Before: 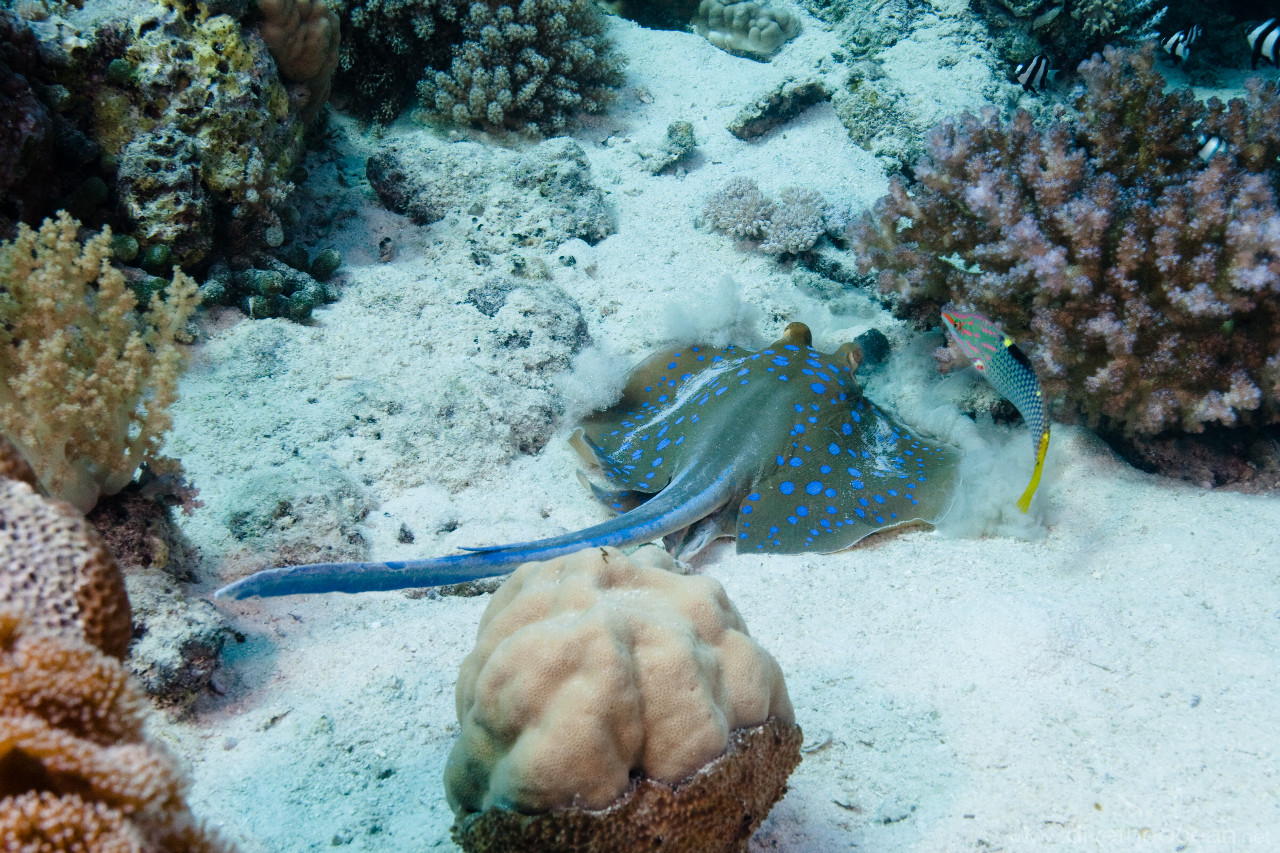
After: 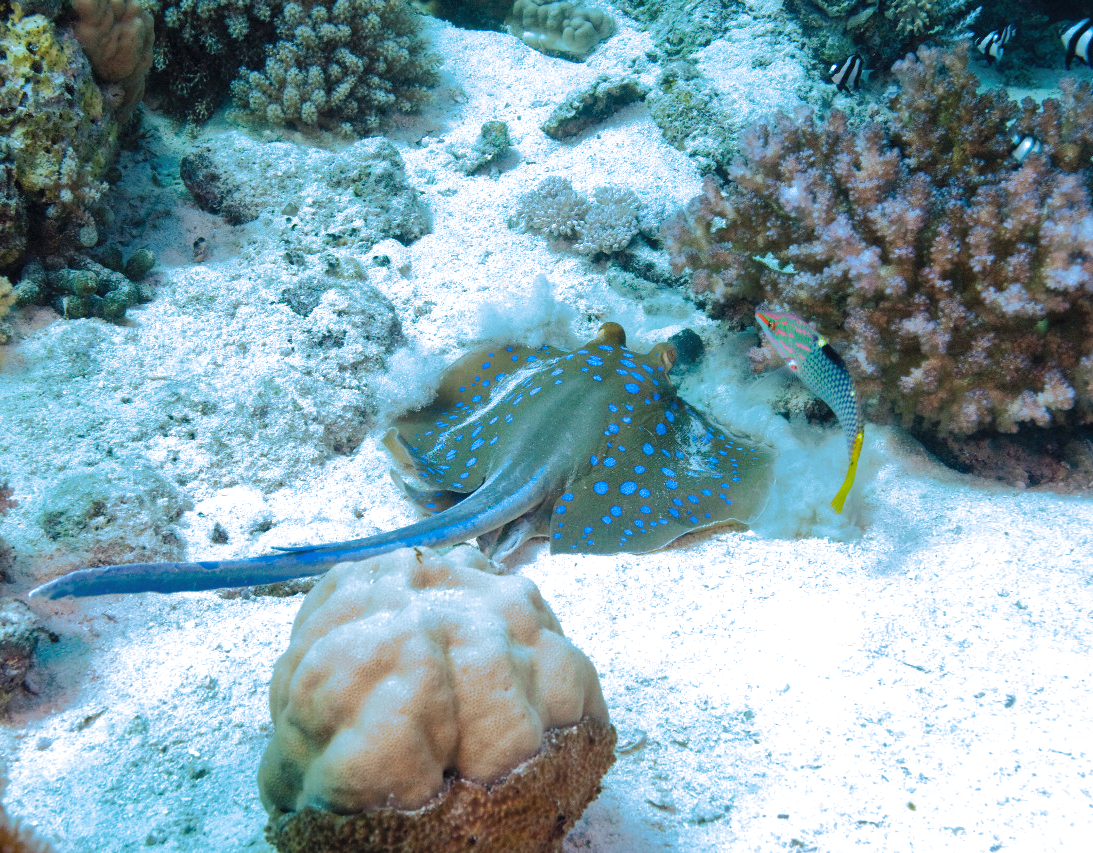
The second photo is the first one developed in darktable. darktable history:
shadows and highlights: on, module defaults
exposure: black level correction 0, exposure 0.5 EV, compensate highlight preservation false
crop and rotate: left 14.584%
split-toning: shadows › hue 351.18°, shadows › saturation 0.86, highlights › hue 218.82°, highlights › saturation 0.73, balance -19.167
